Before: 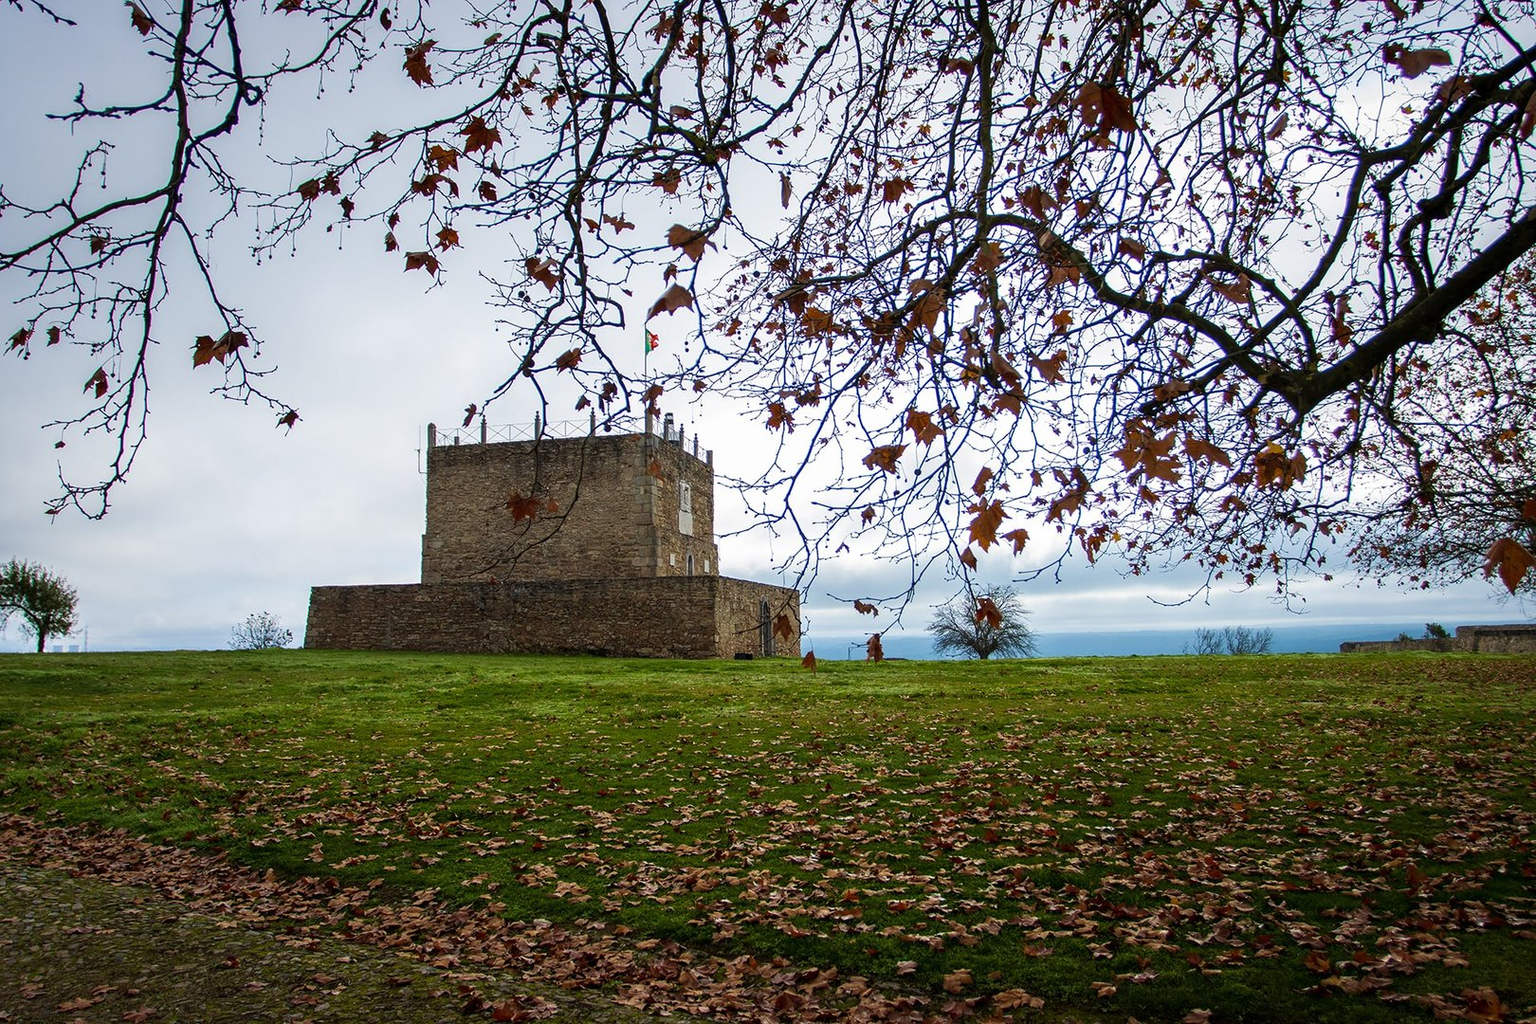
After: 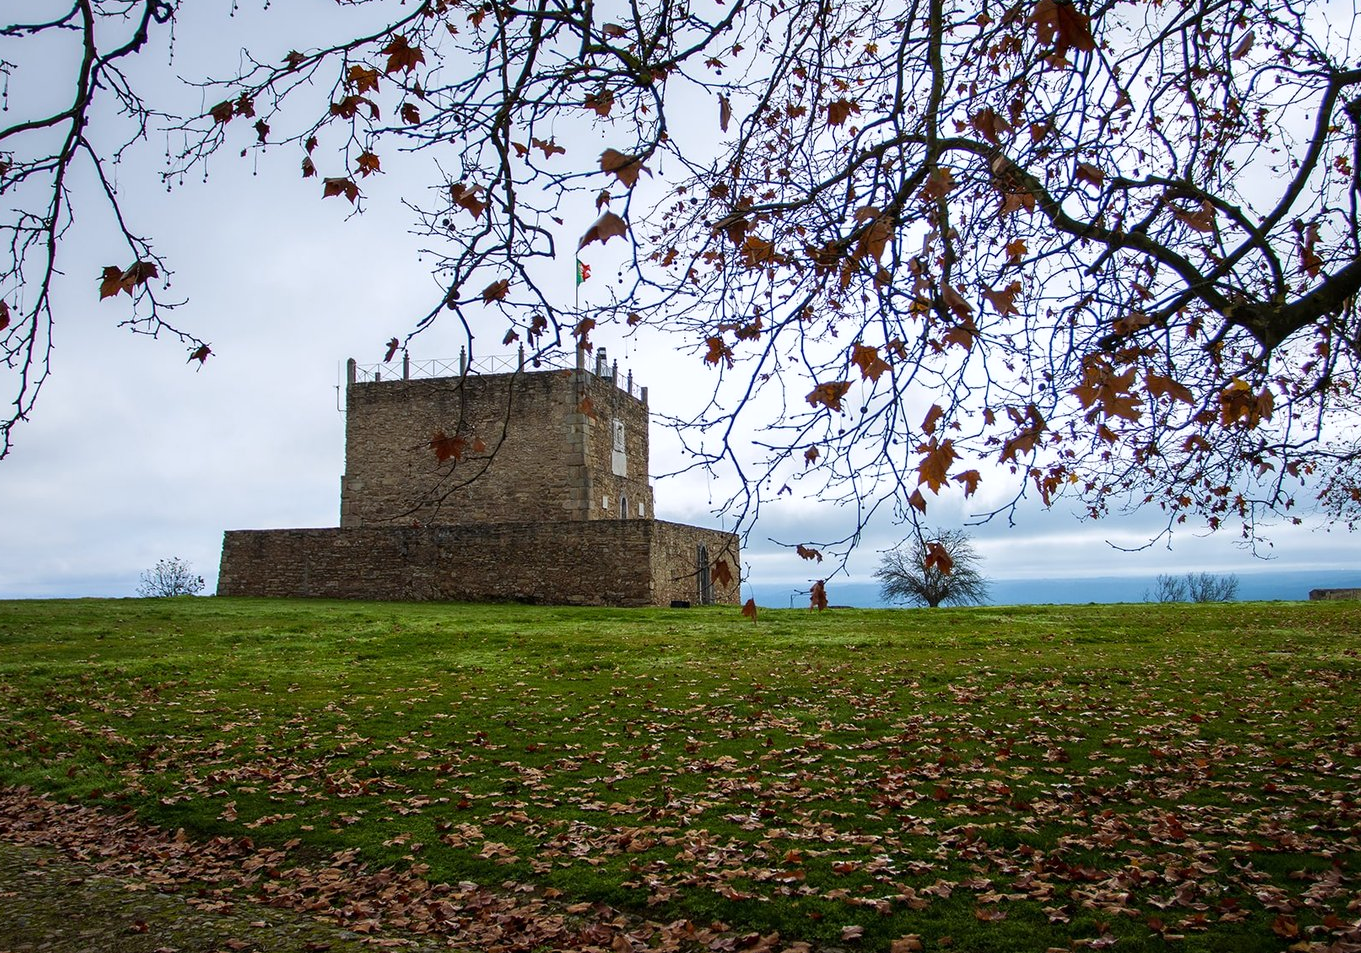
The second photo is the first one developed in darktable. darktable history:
crop: left 6.446%, top 8.188%, right 9.538%, bottom 3.548%
white balance: red 0.983, blue 1.036
